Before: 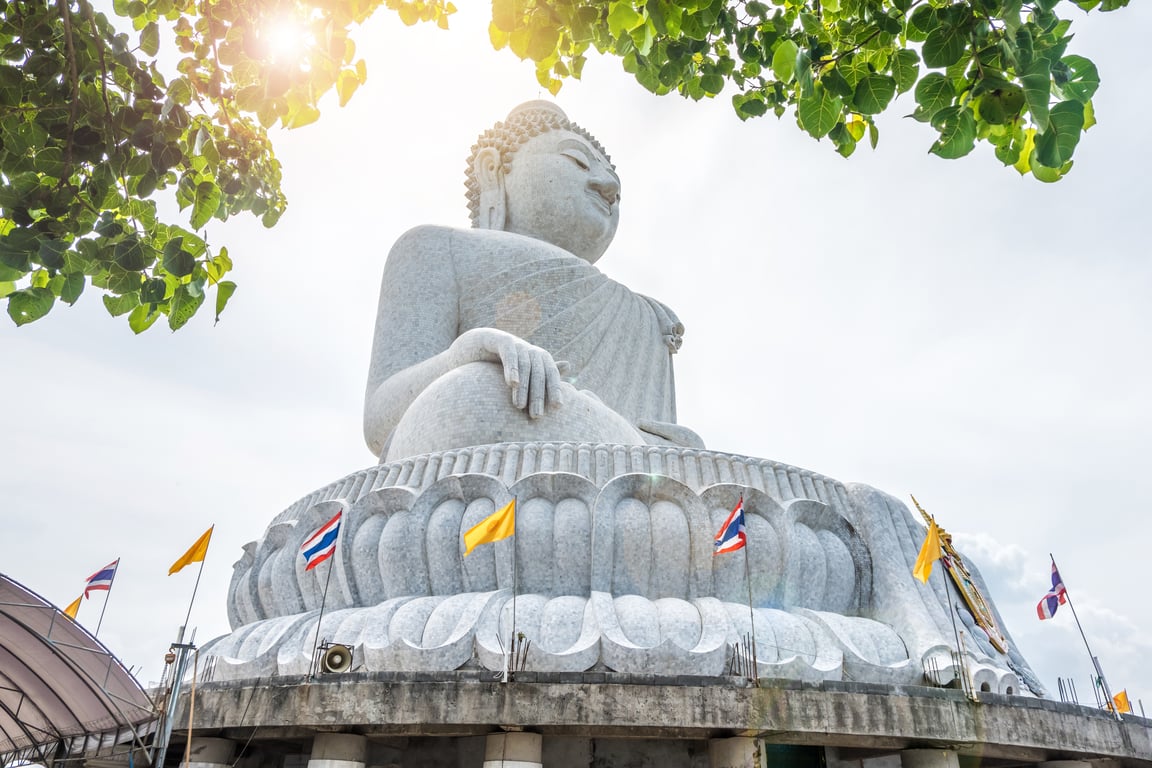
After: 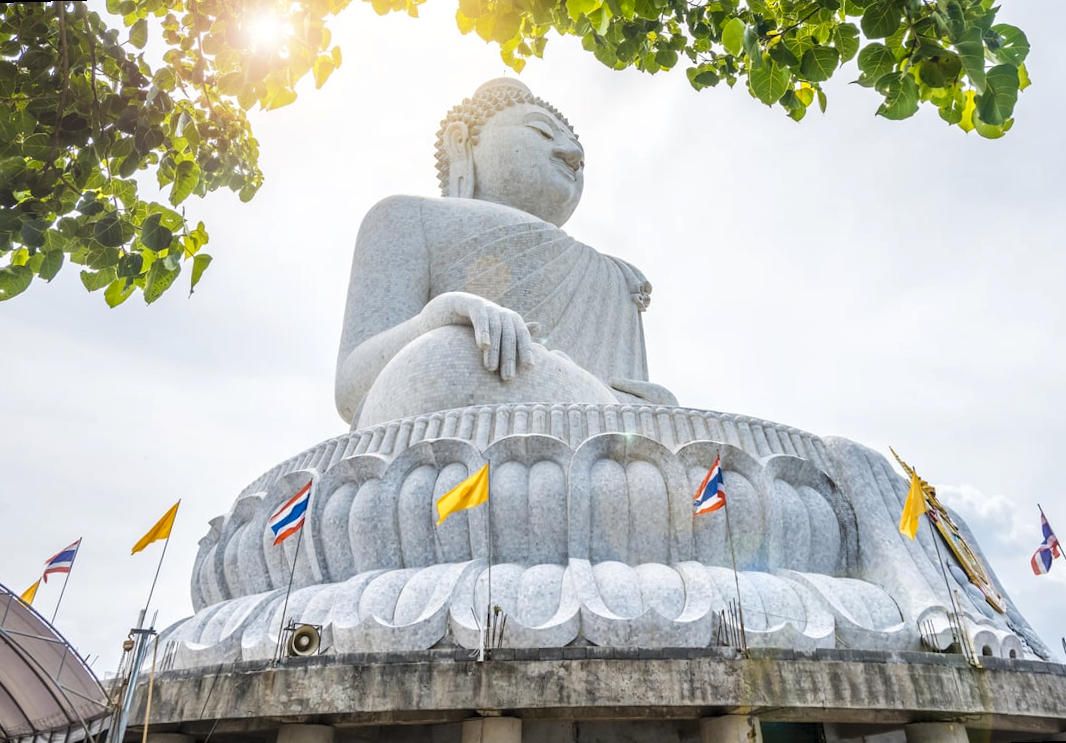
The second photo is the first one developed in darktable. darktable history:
shadows and highlights: shadows 62.66, white point adjustment 0.37, highlights -34.44, compress 83.82%
rotate and perspective: rotation -1.68°, lens shift (vertical) -0.146, crop left 0.049, crop right 0.912, crop top 0.032, crop bottom 0.96
color contrast: green-magenta contrast 0.8, blue-yellow contrast 1.1, unbound 0
